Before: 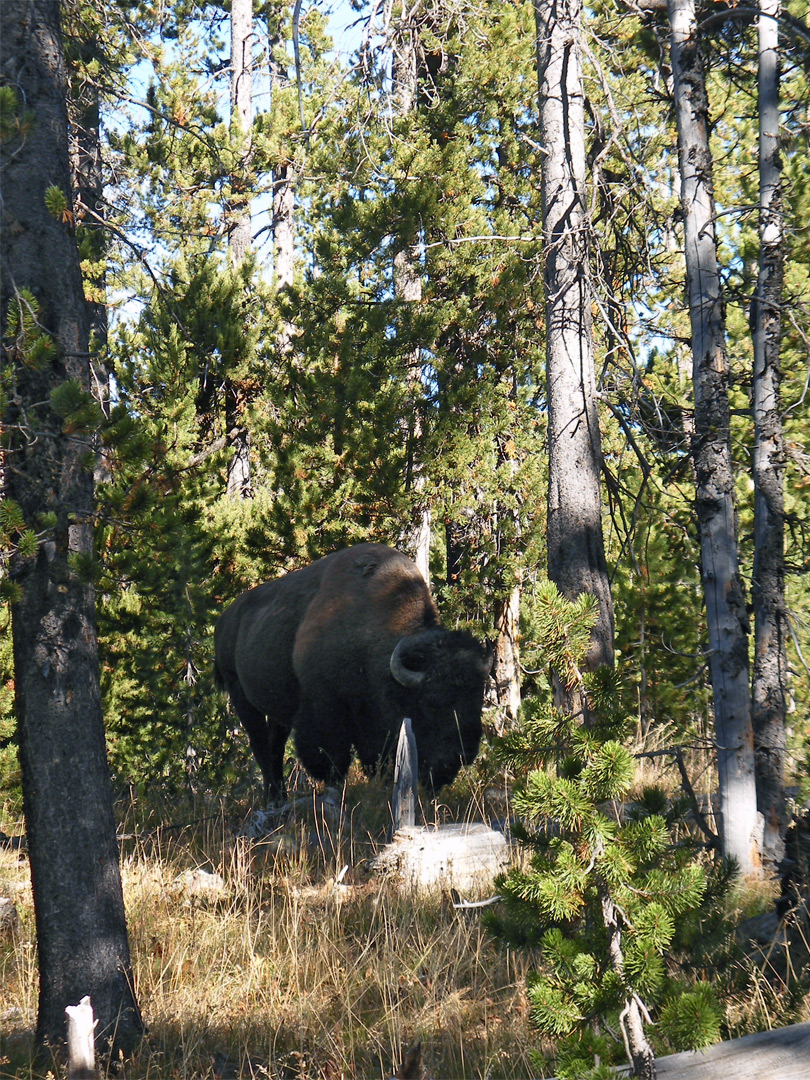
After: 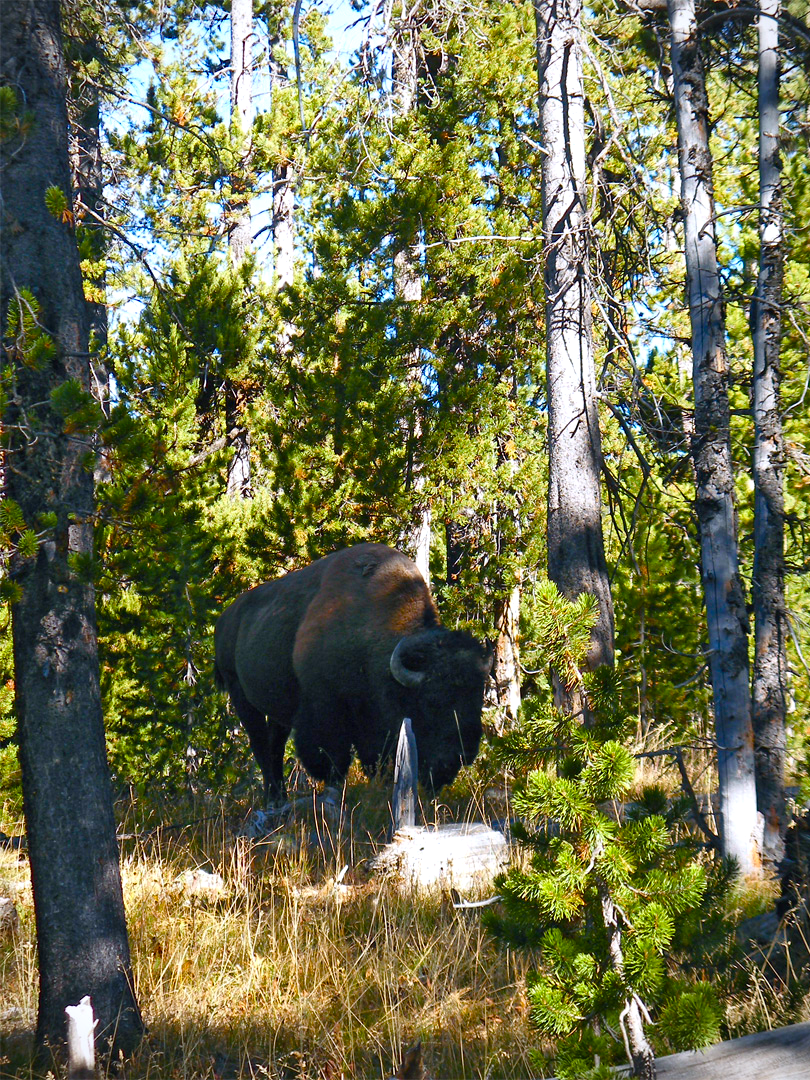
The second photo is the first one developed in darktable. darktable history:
color balance rgb: highlights gain › luminance 16.936%, highlights gain › chroma 2.932%, highlights gain › hue 258.73°, linear chroma grading › global chroma 25.352%, perceptual saturation grading › global saturation 34.631%, perceptual saturation grading › highlights -29.993%, perceptual saturation grading › shadows 35.085%
vignetting: fall-off start 91.66%, unbound false
